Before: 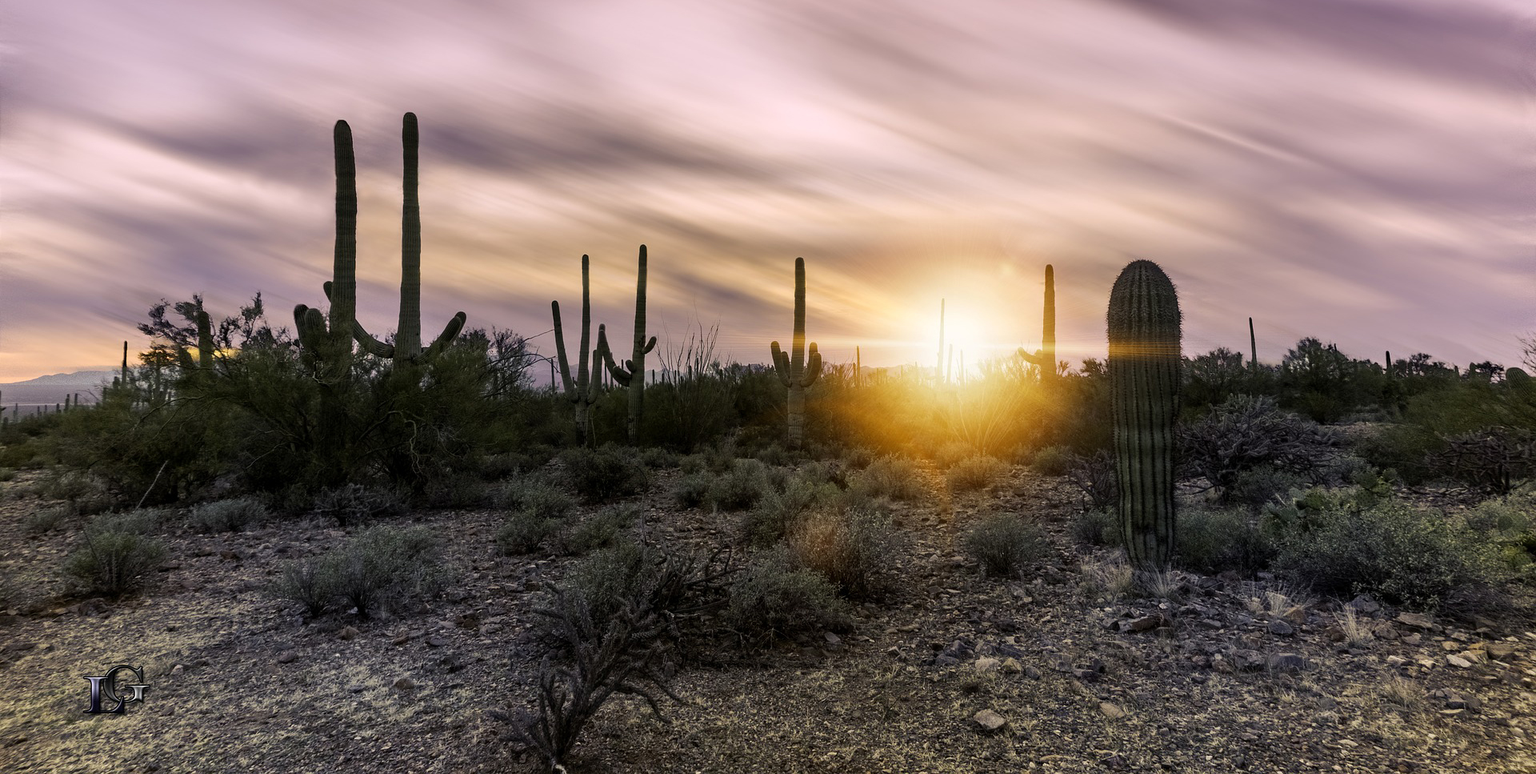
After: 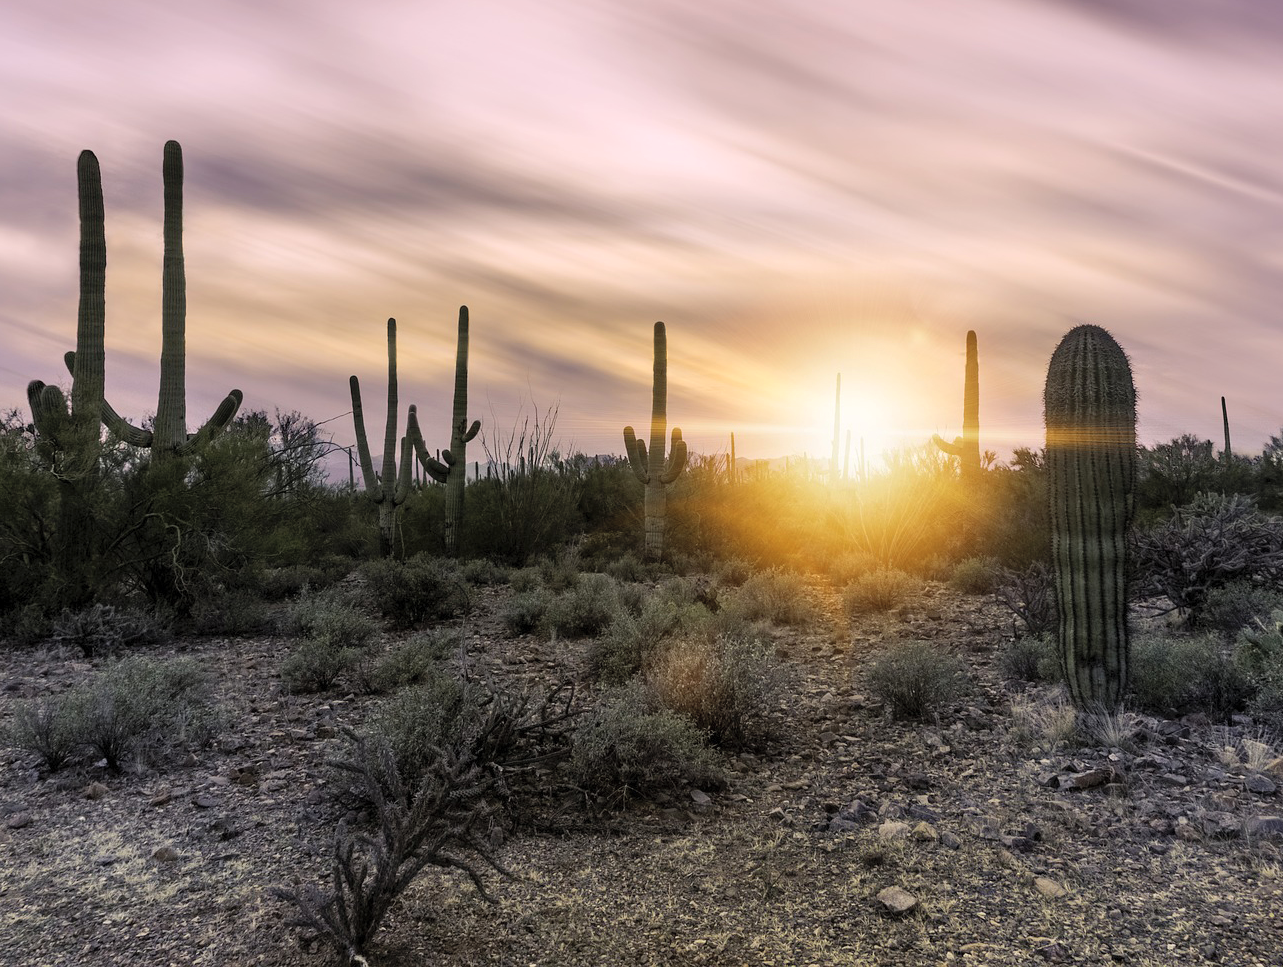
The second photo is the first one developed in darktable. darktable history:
crop and rotate: left 17.732%, right 15.423%
contrast brightness saturation: brightness 0.13
